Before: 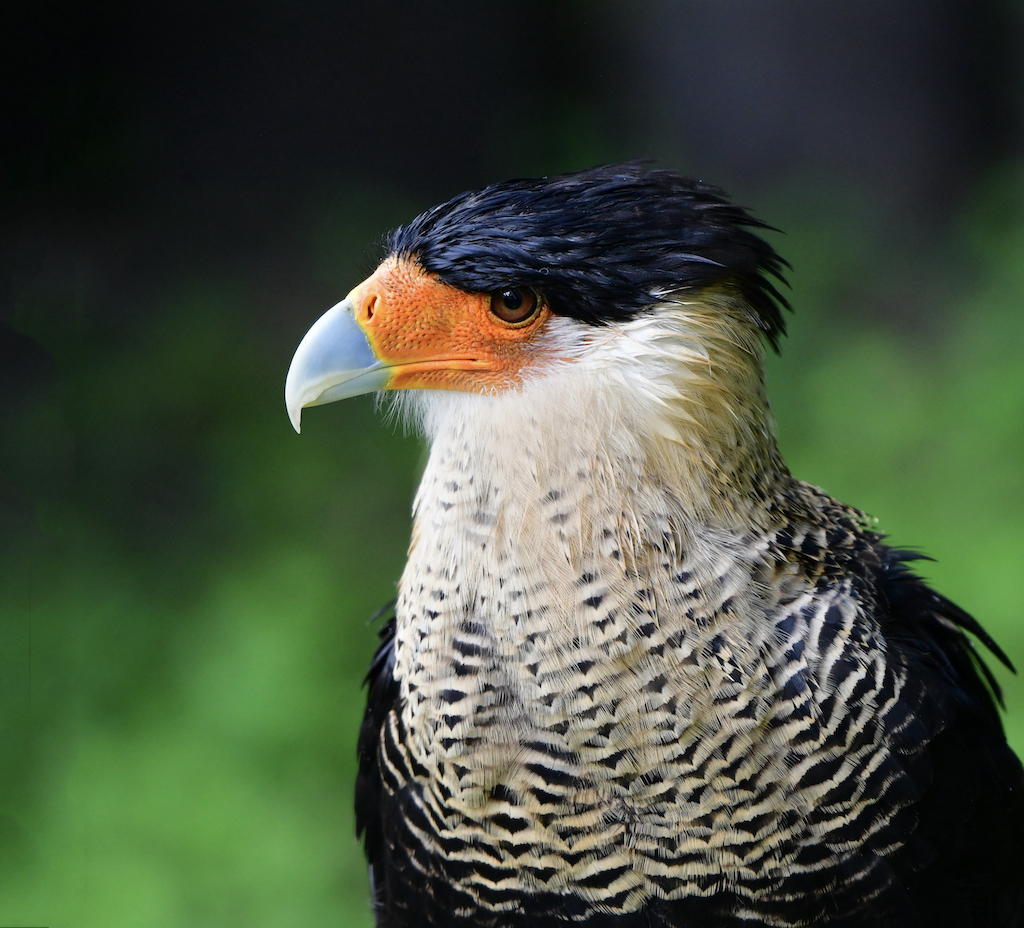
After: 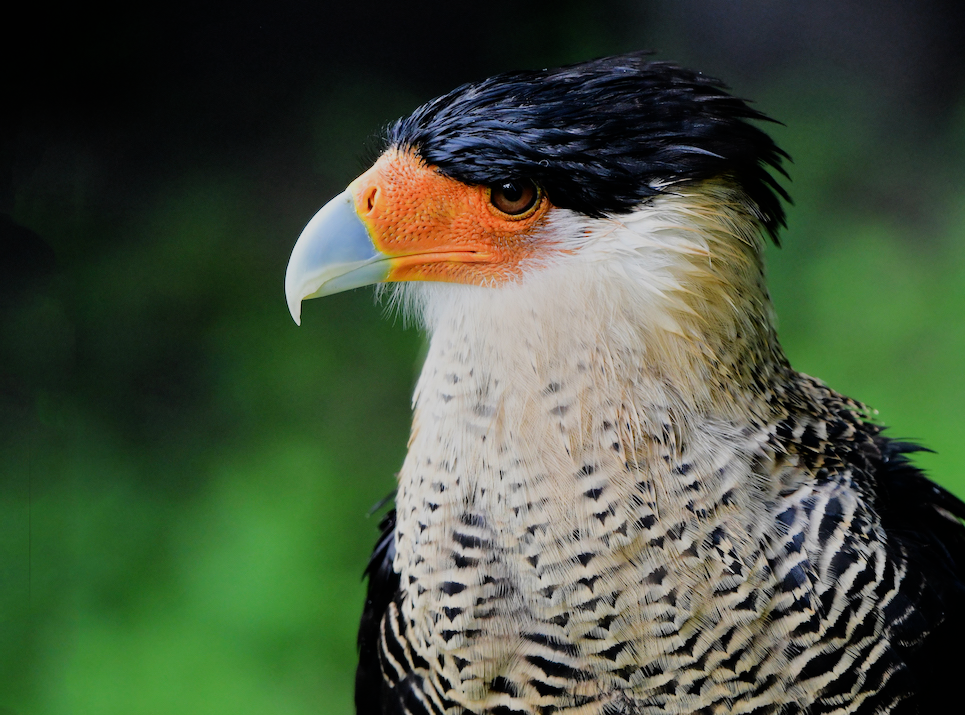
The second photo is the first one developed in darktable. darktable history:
filmic rgb: black relative exposure -7.65 EV, white relative exposure 4.56 EV, hardness 3.61
crop and rotate: angle 0.03°, top 11.643%, right 5.651%, bottom 11.189%
shadows and highlights: shadows 29.32, highlights -29.32, low approximation 0.01, soften with gaussian
